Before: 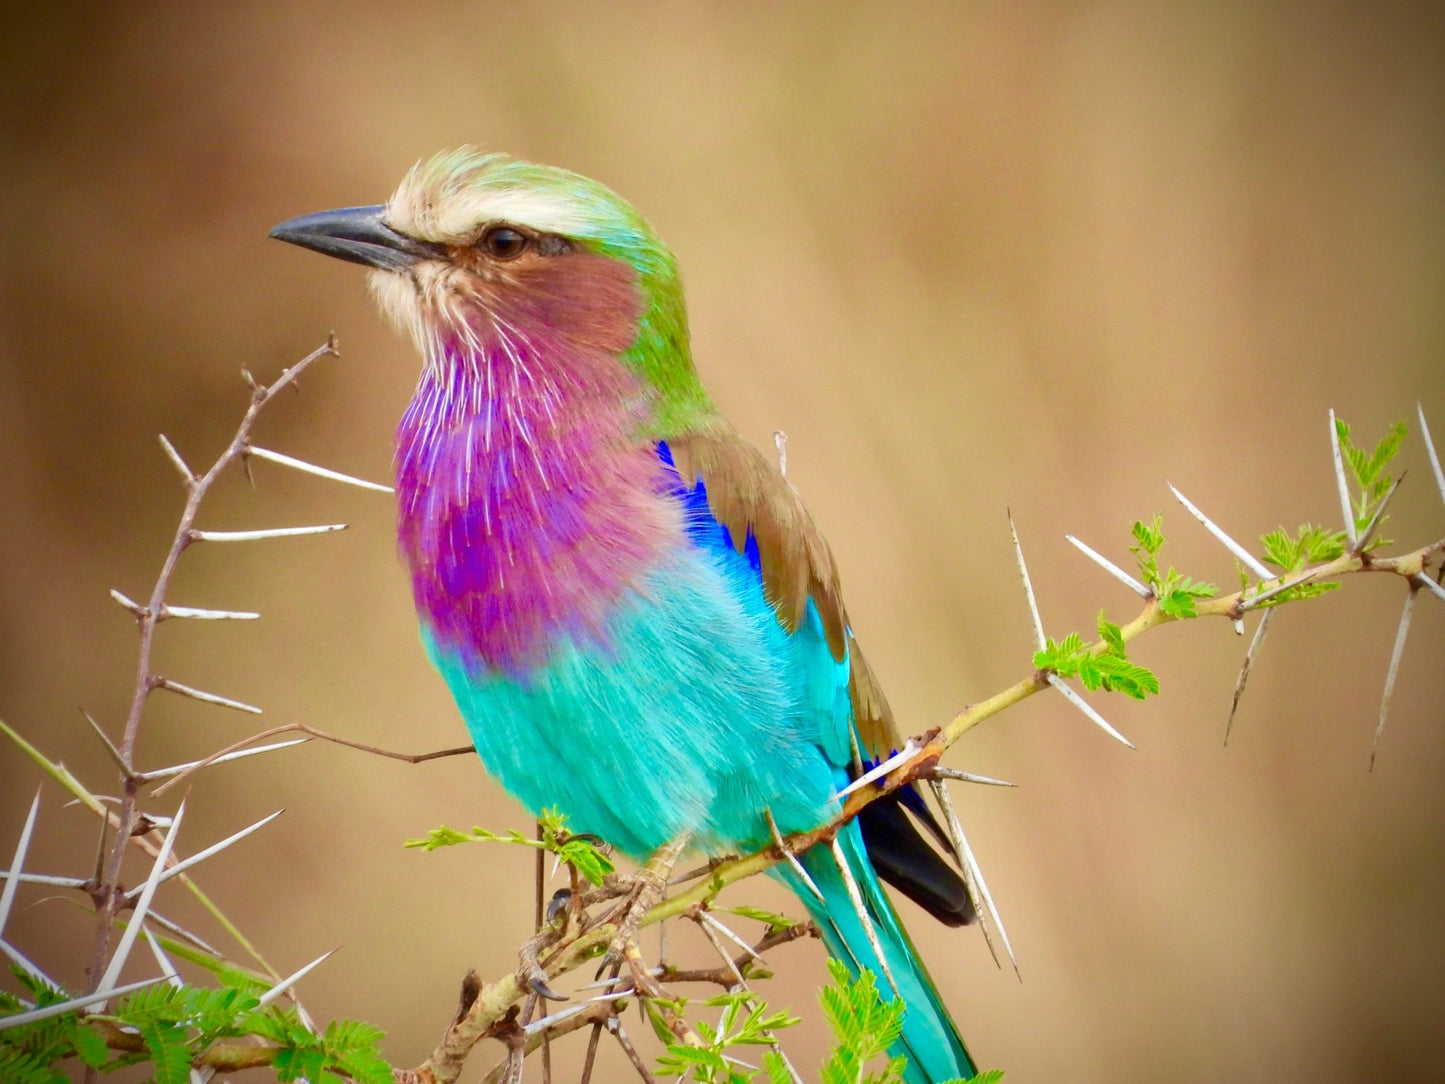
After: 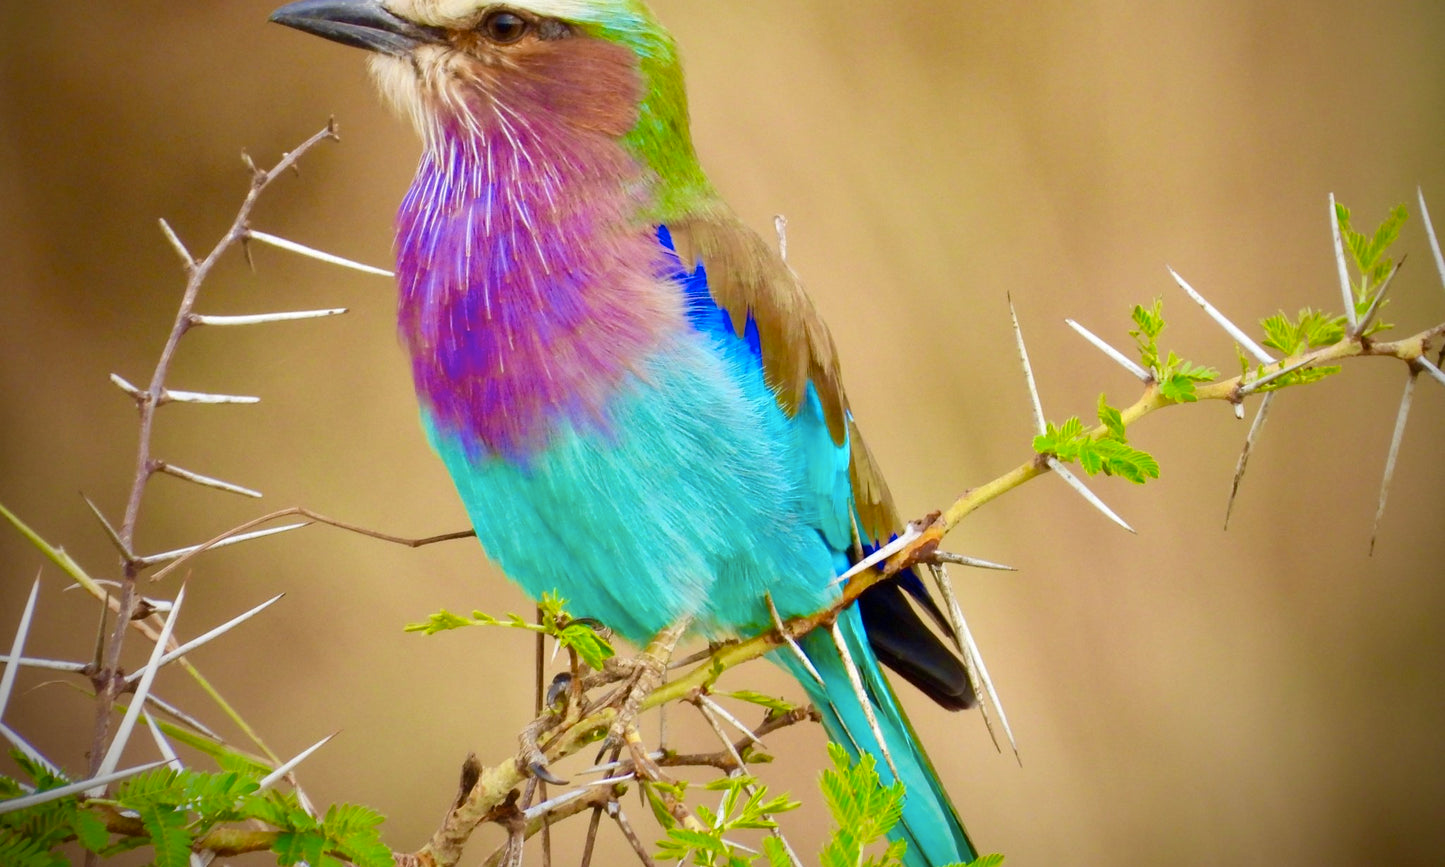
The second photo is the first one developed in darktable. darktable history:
color balance rgb: perceptual saturation grading › global saturation 10%, global vibrance 10%
color contrast: green-magenta contrast 0.81
crop and rotate: top 19.998%
